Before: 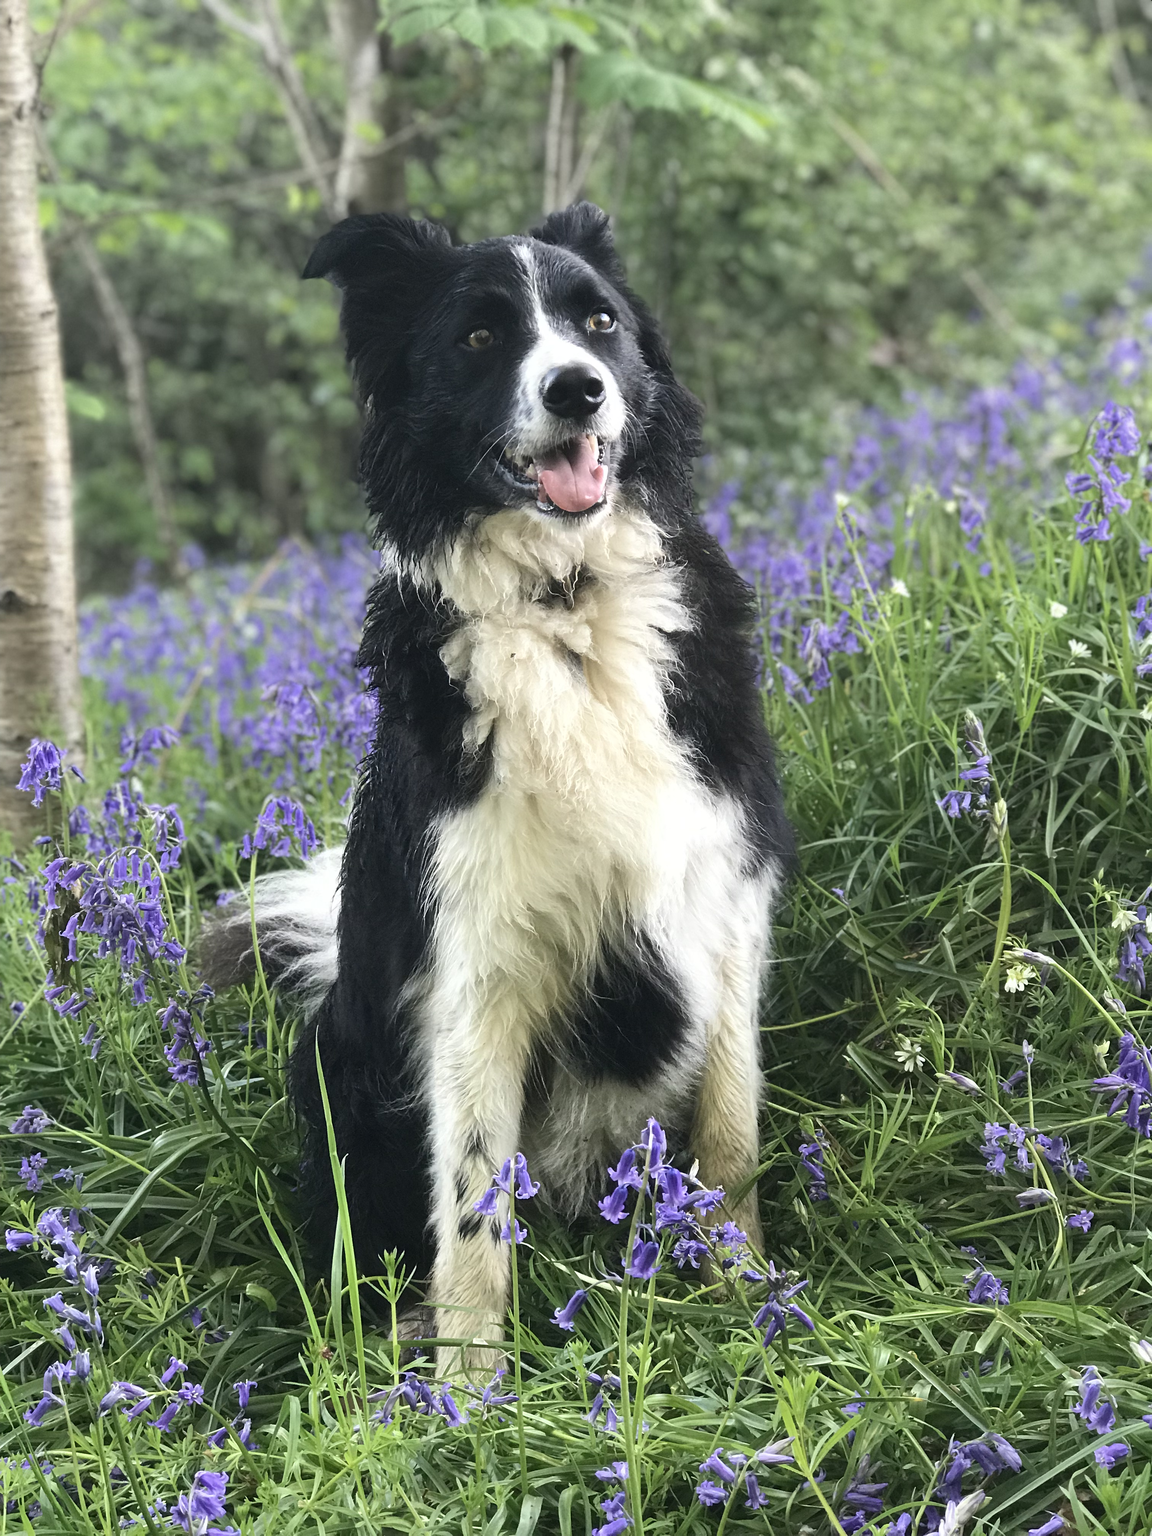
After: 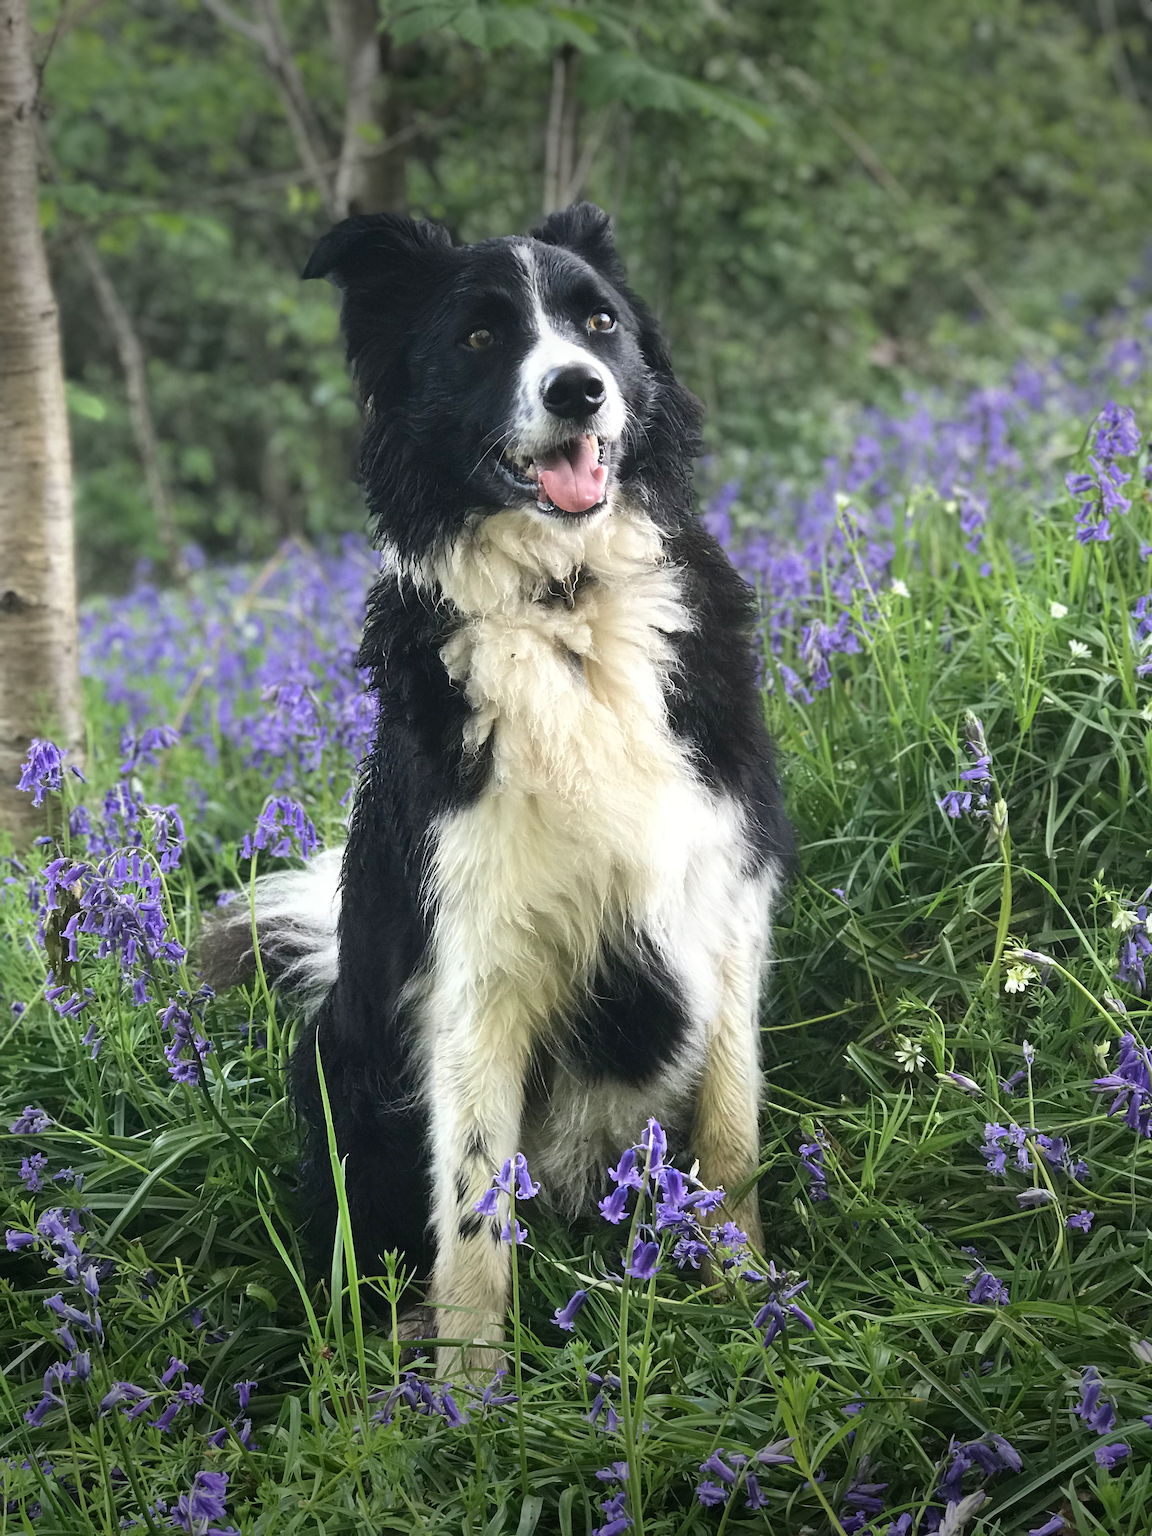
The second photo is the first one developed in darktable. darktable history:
levels: mode automatic
vignetting: fall-off start 79.04%, brightness -0.648, saturation -0.007, width/height ratio 1.329
